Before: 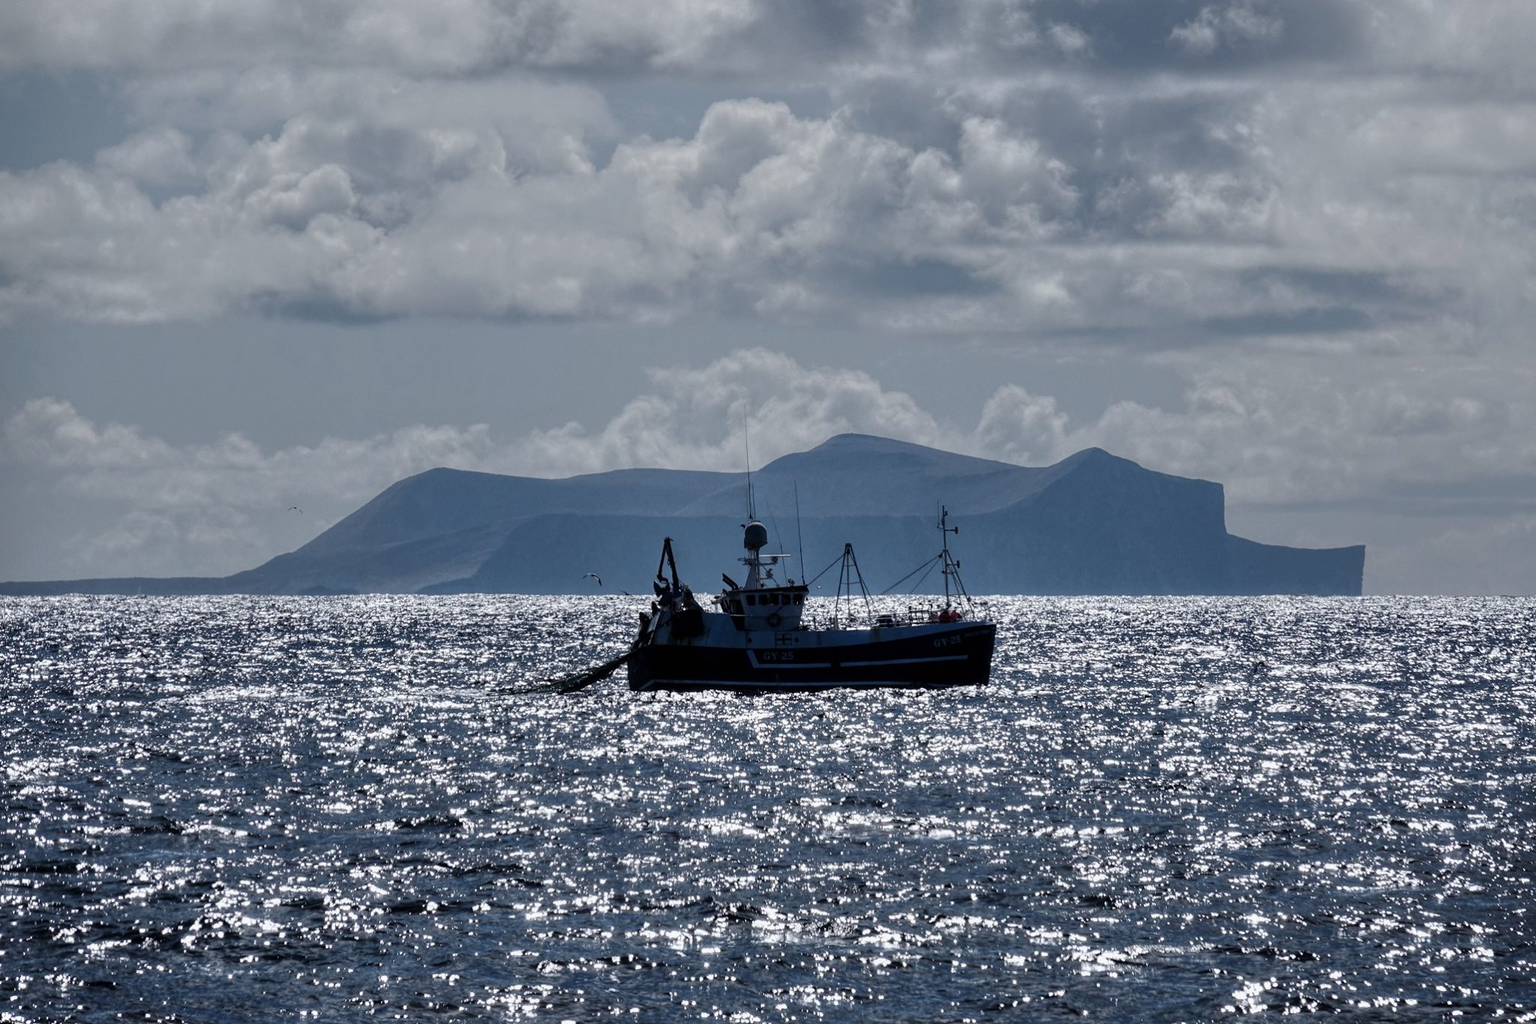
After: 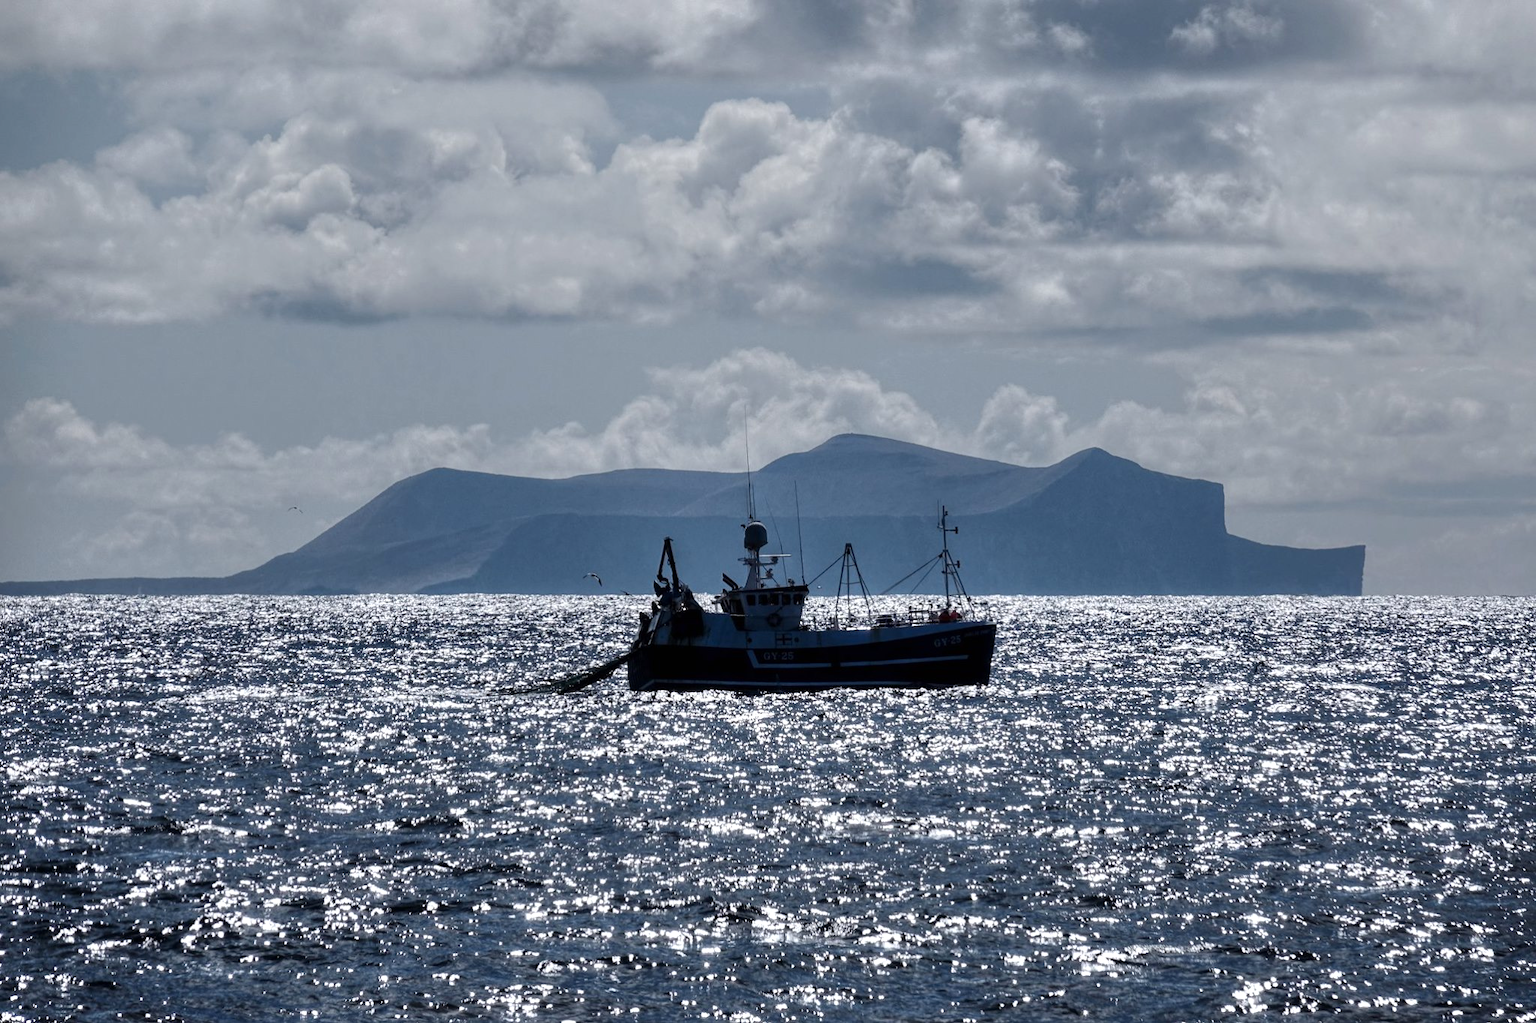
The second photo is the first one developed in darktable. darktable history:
tone equalizer: on, module defaults
exposure: exposure 0.189 EV, compensate highlight preservation false
contrast brightness saturation: contrast 0.083, saturation 0.021
